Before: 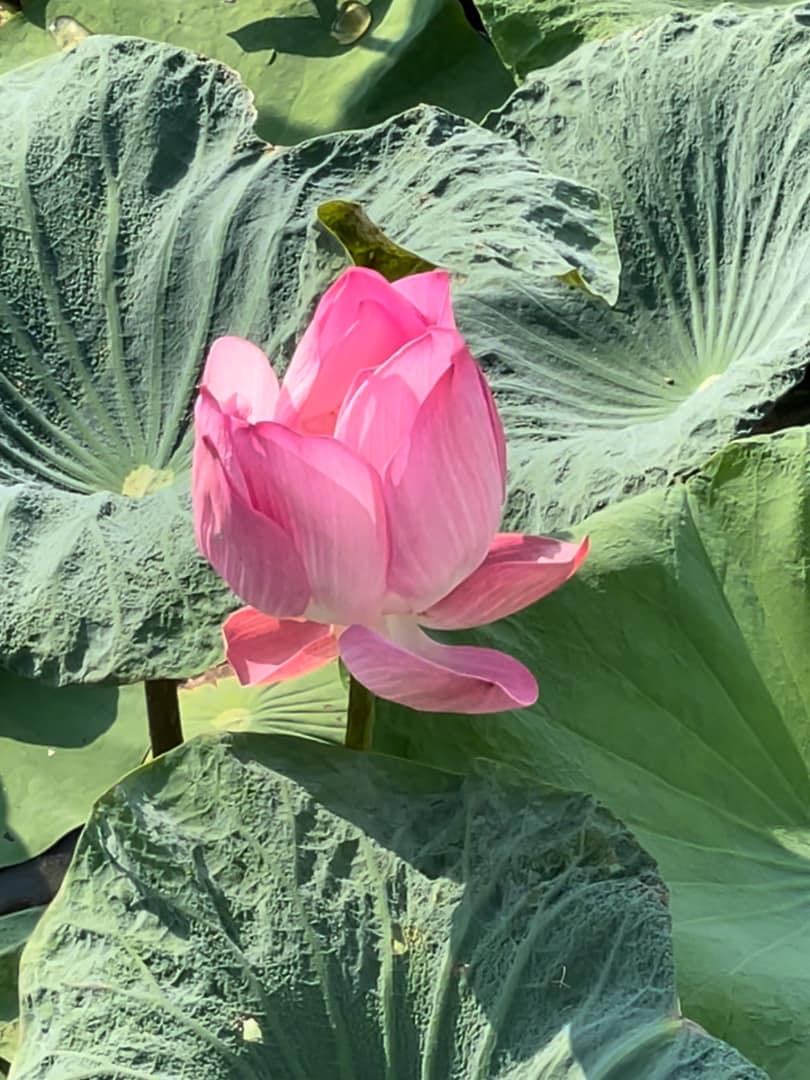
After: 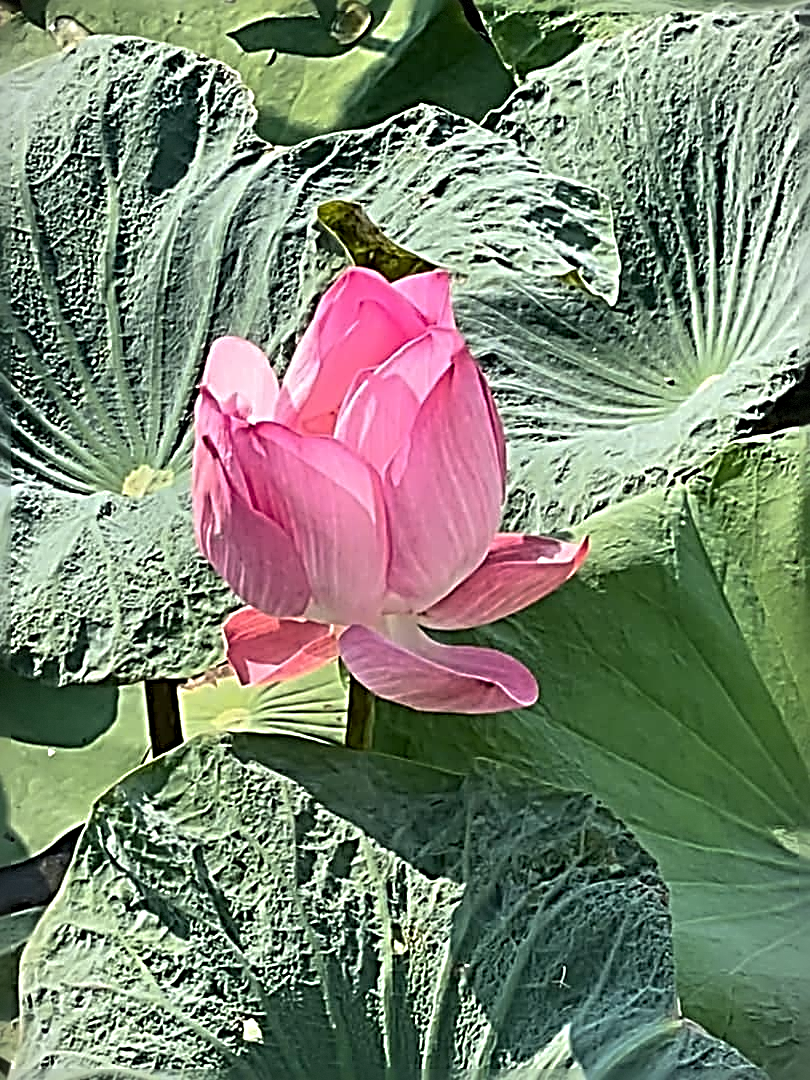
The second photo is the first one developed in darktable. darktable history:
vignetting: fall-off start 96.71%, fall-off radius 99.03%, width/height ratio 0.613, dithering 8-bit output
sharpen: radius 4.034, amount 1.997
